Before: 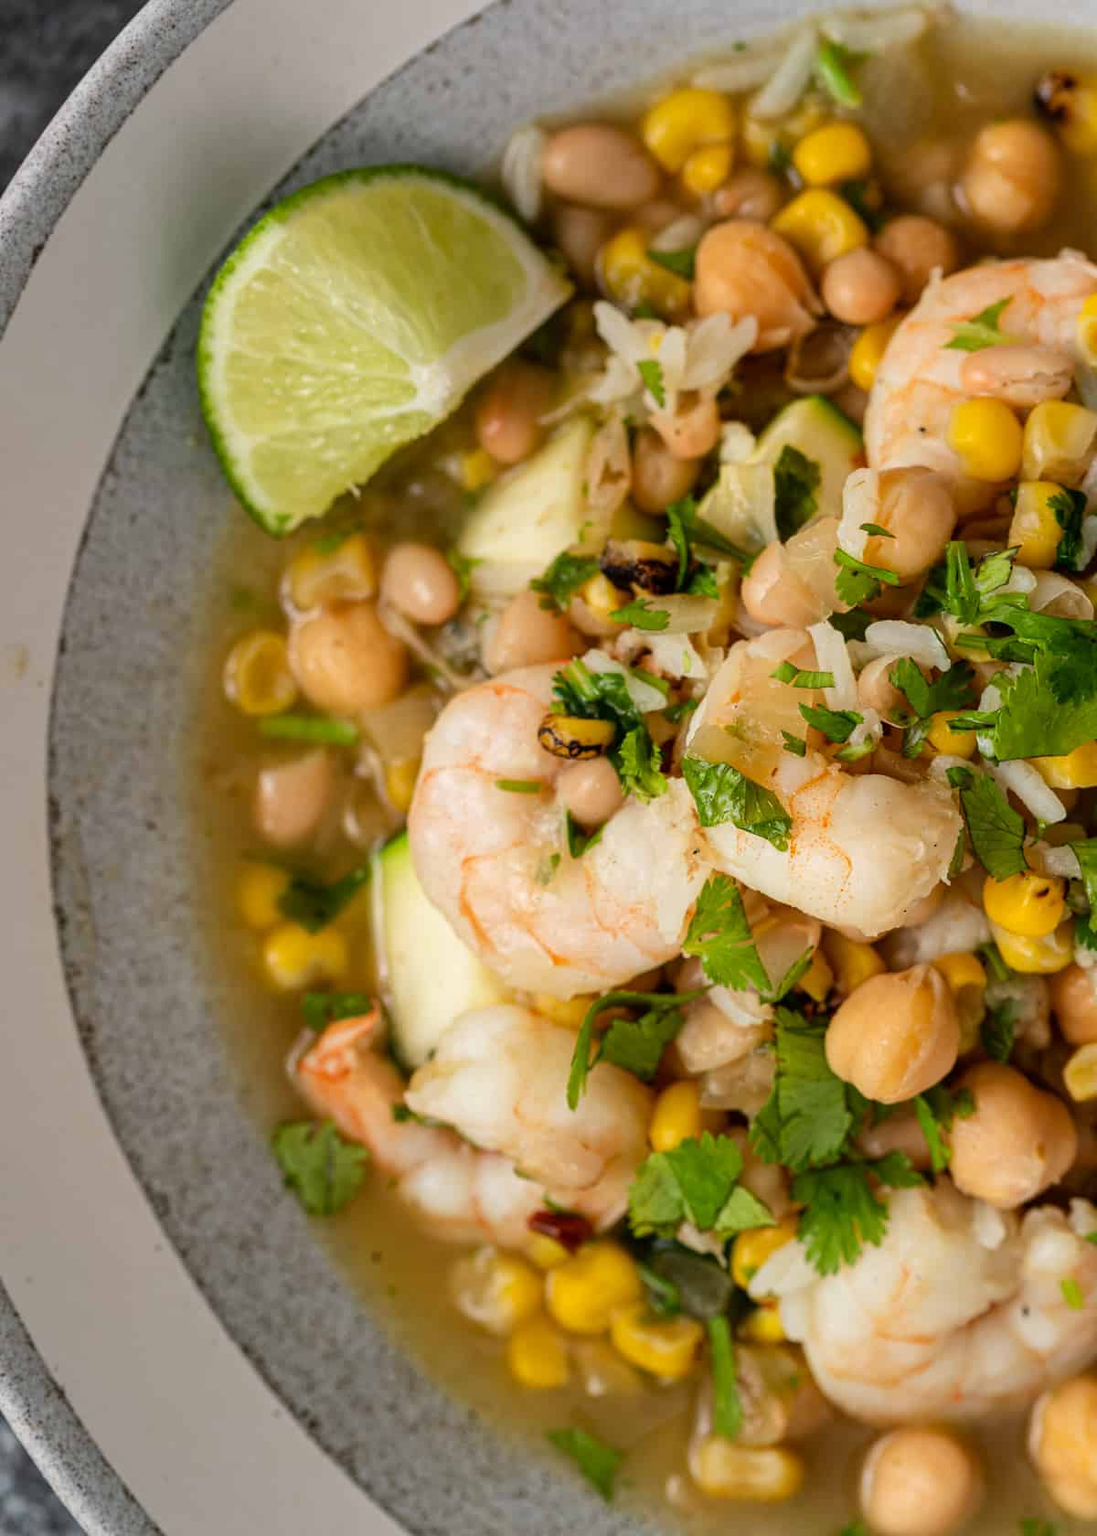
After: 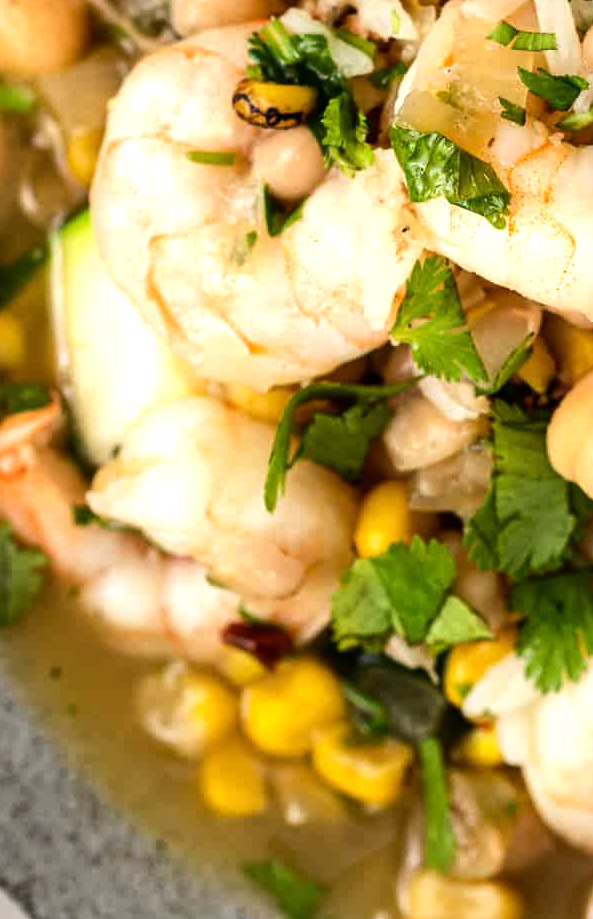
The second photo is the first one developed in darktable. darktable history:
crop: left 29.672%, top 41.786%, right 20.851%, bottom 3.487%
tone equalizer: -8 EV -0.75 EV, -7 EV -0.7 EV, -6 EV -0.6 EV, -5 EV -0.4 EV, -3 EV 0.4 EV, -2 EV 0.6 EV, -1 EV 0.7 EV, +0 EV 0.75 EV, edges refinement/feathering 500, mask exposure compensation -1.57 EV, preserve details no
